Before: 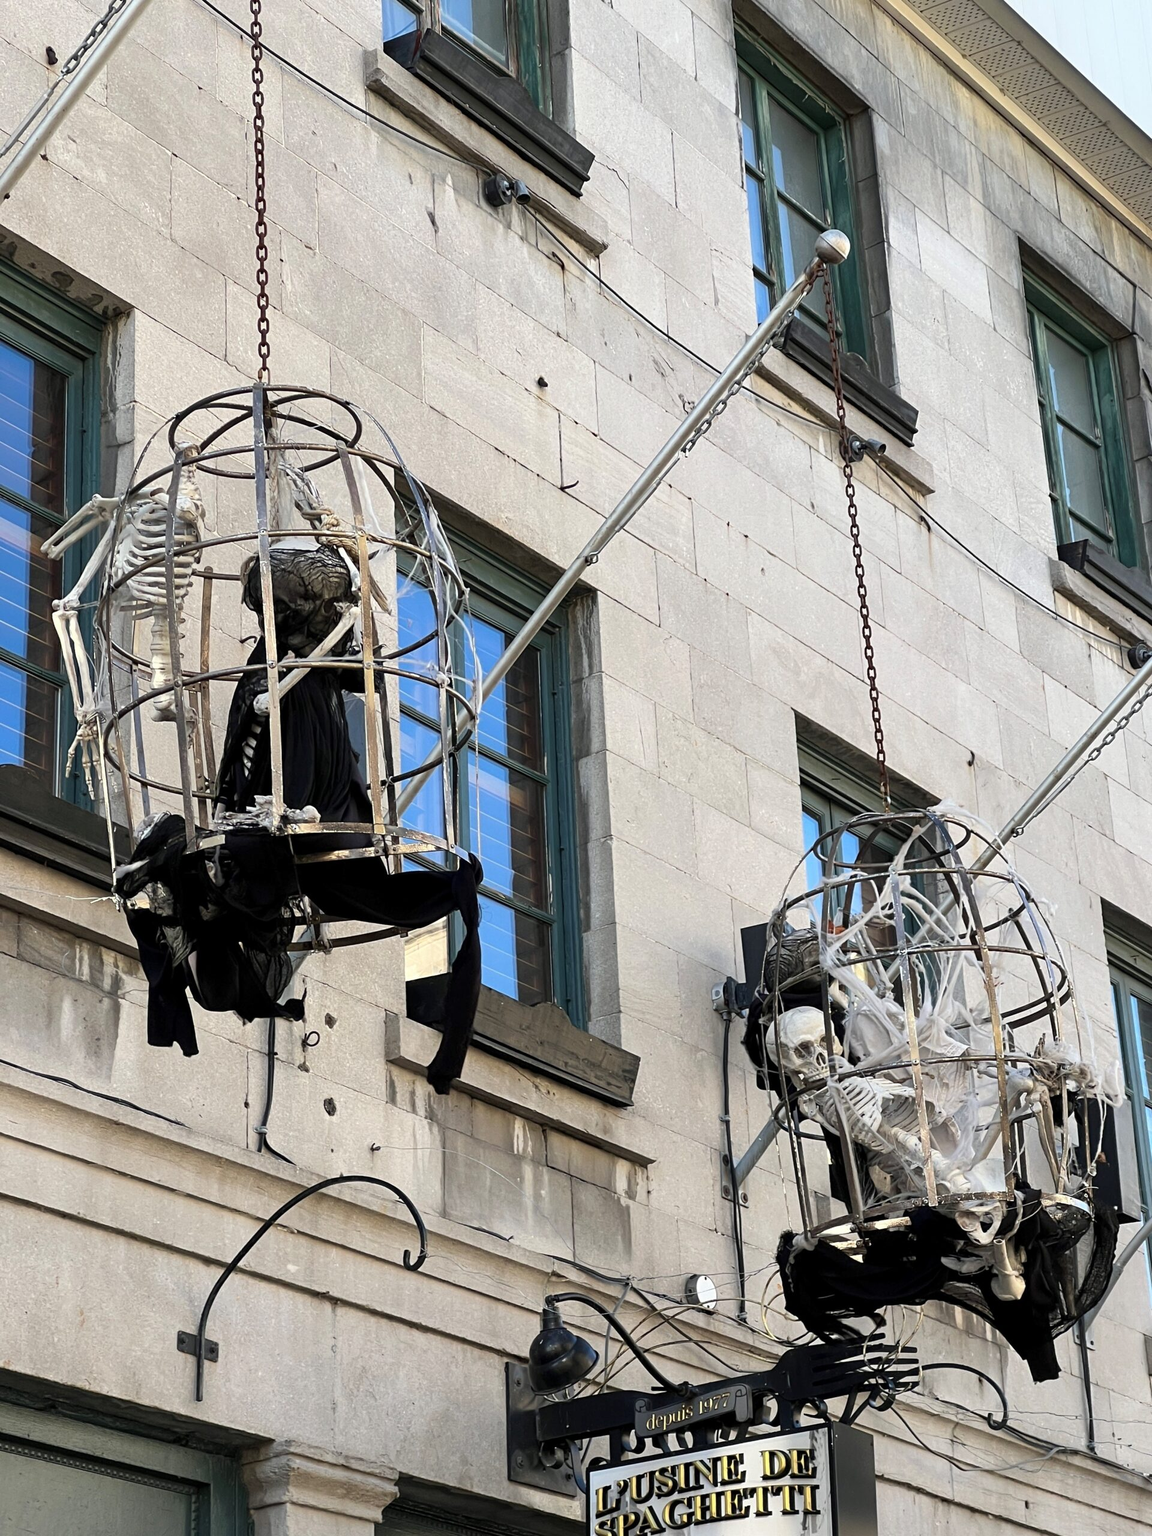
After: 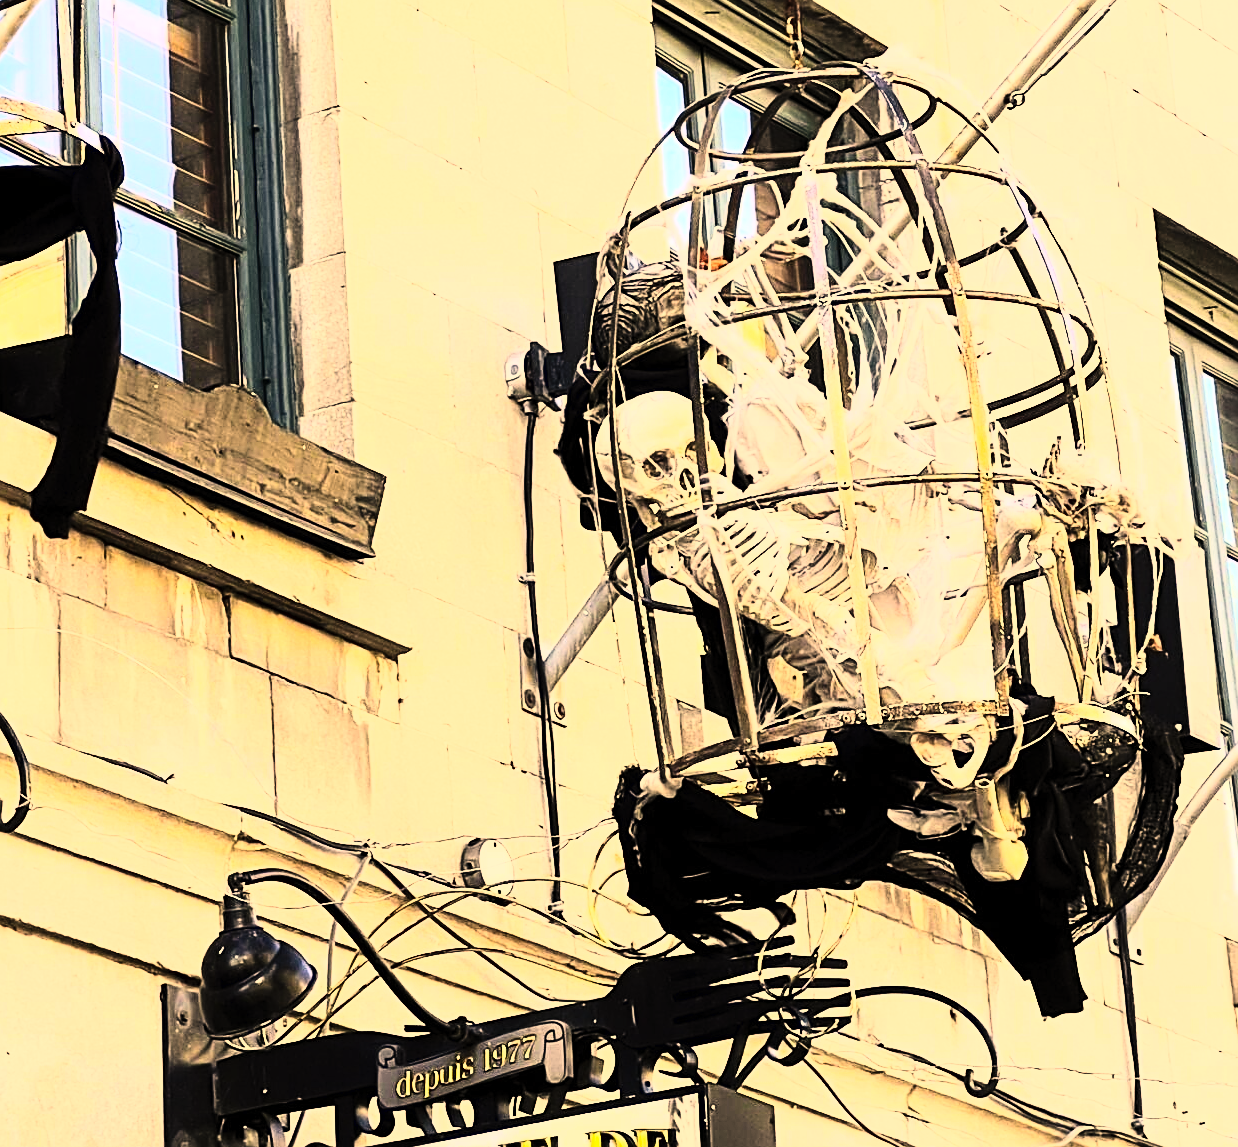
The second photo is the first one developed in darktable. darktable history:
rgb curve: curves: ch0 [(0, 0) (0.21, 0.15) (0.24, 0.21) (0.5, 0.75) (0.75, 0.96) (0.89, 0.99) (1, 1)]; ch1 [(0, 0.02) (0.21, 0.13) (0.25, 0.2) (0.5, 0.67) (0.75, 0.9) (0.89, 0.97) (1, 1)]; ch2 [(0, 0.02) (0.21, 0.13) (0.25, 0.2) (0.5, 0.67) (0.75, 0.9) (0.89, 0.97) (1, 1)], compensate middle gray true
contrast brightness saturation: contrast 0.24, brightness 0.26, saturation 0.39
crop and rotate: left 35.509%, top 50.238%, bottom 4.934%
color correction: highlights a* 15, highlights b* 31.55
sharpen: on, module defaults
